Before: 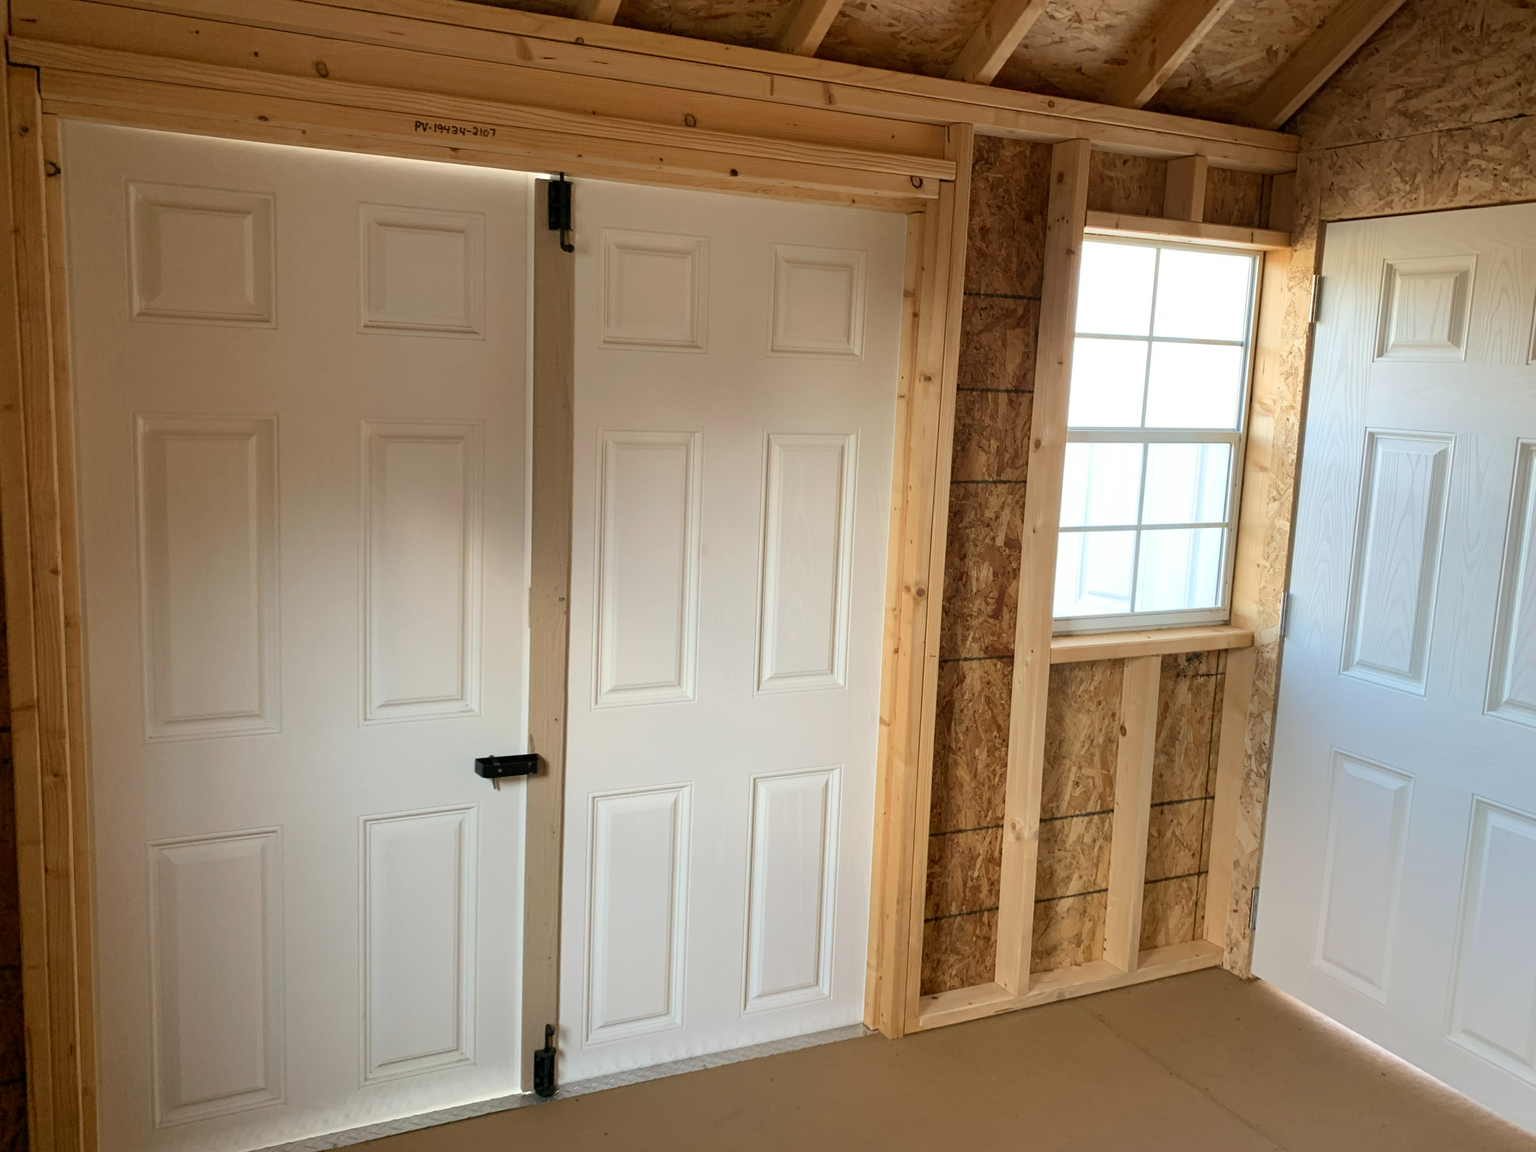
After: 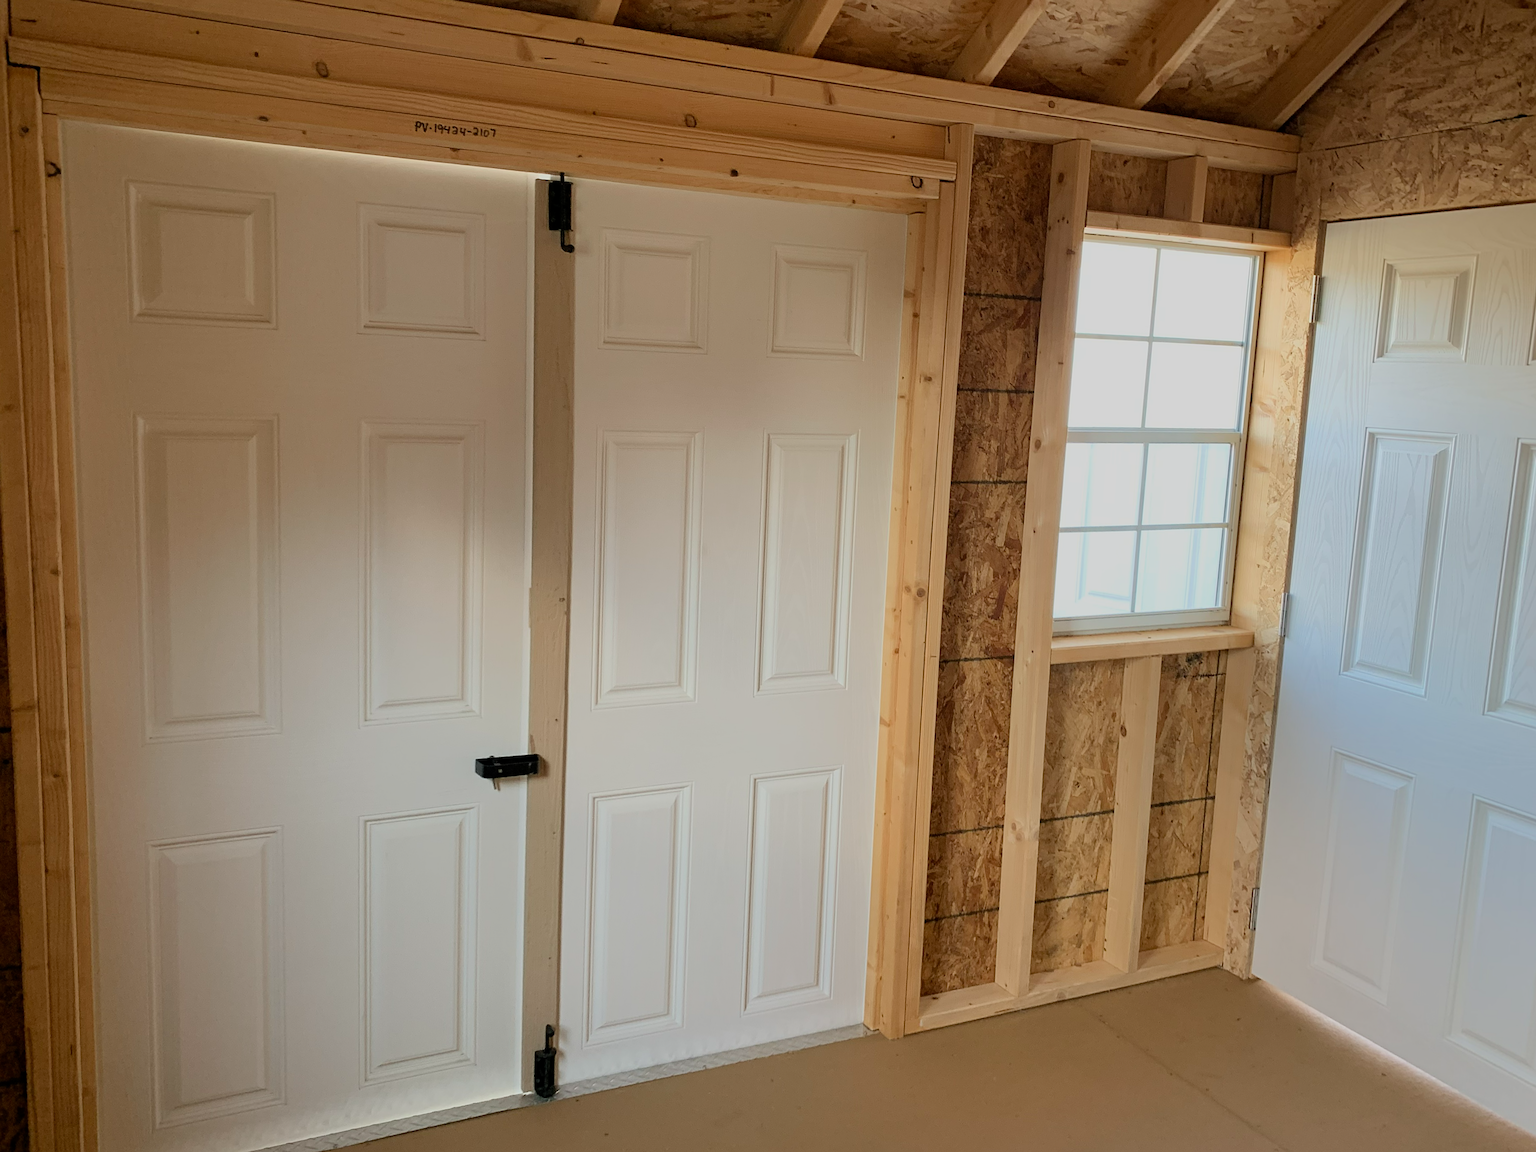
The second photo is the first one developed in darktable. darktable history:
sharpen: on, module defaults
filmic rgb: middle gray luminance 18.31%, black relative exposure -10.52 EV, white relative exposure 3.42 EV, threshold 5.97 EV, target black luminance 0%, hardness 6.02, latitude 98.82%, contrast 0.846, shadows ↔ highlights balance 0.611%, add noise in highlights 0.002, color science v3 (2019), use custom middle-gray values true, contrast in highlights soft, enable highlight reconstruction true
